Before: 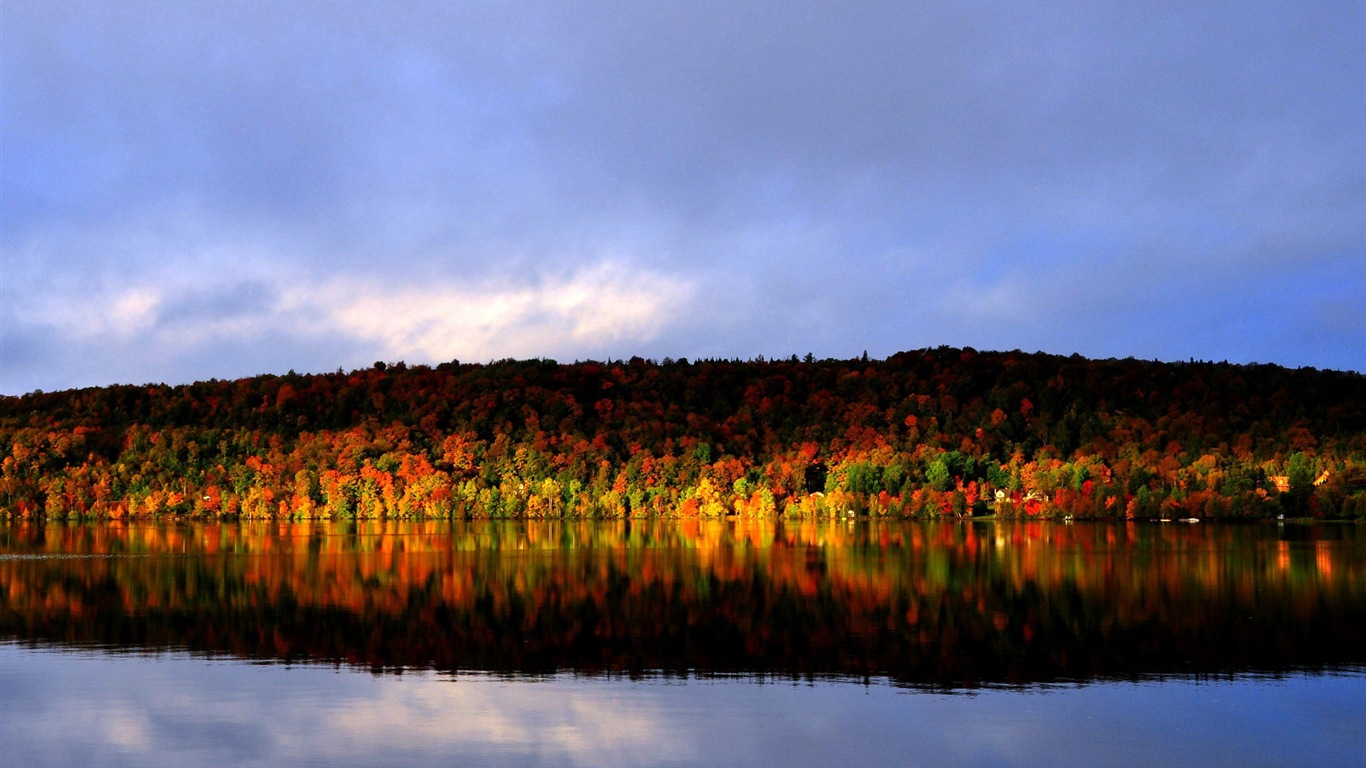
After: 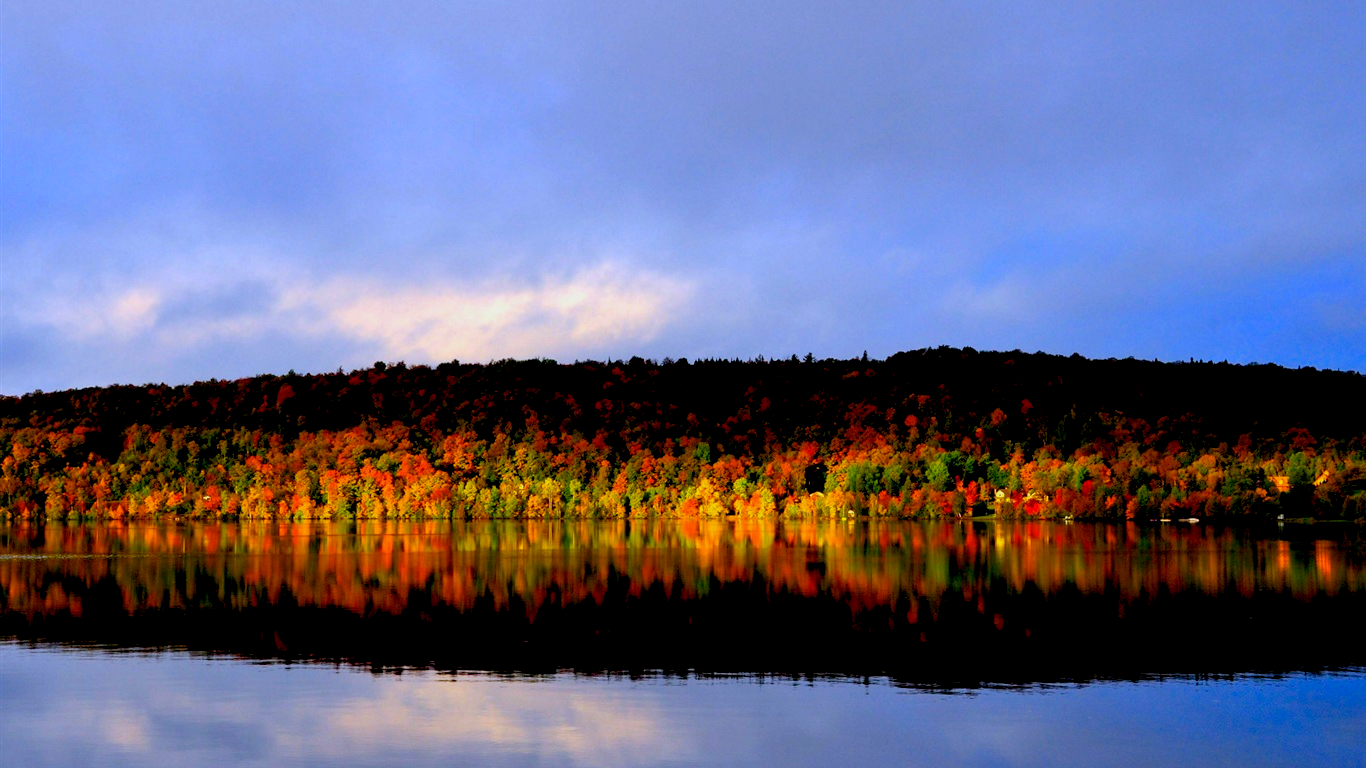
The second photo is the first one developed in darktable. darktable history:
color balance rgb: global offset › luminance -0.882%, perceptual saturation grading › global saturation 37.155%, perceptual brilliance grading › highlights 7.493%, perceptual brilliance grading › mid-tones 3.633%, perceptual brilliance grading › shadows 2.049%, contrast -20.245%
